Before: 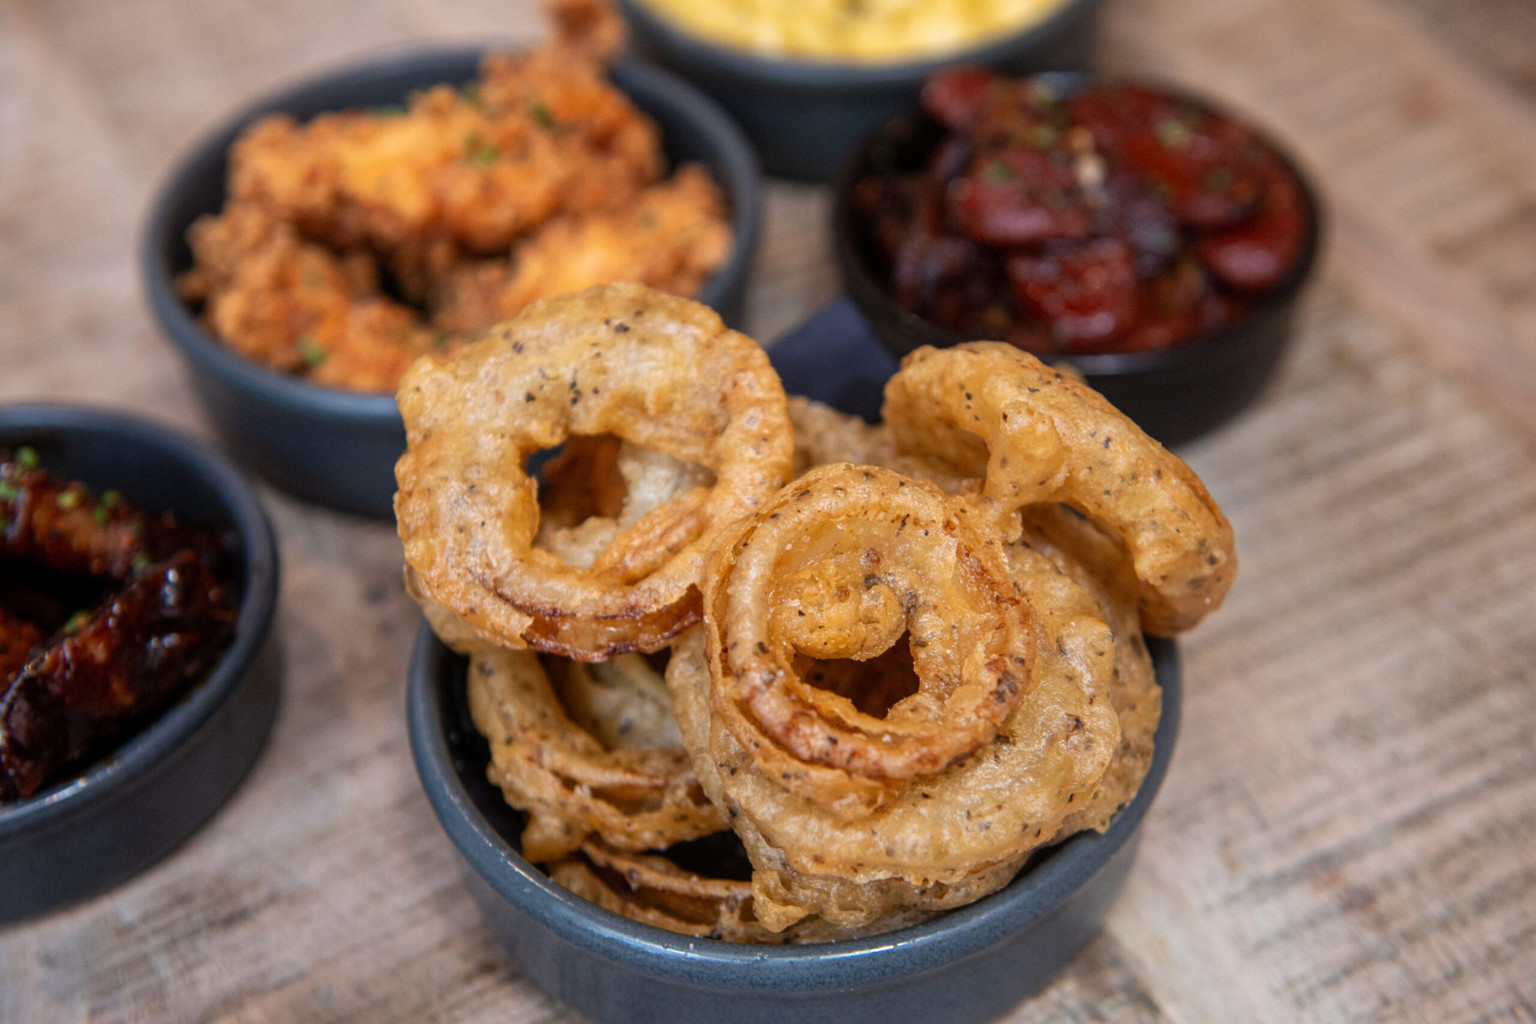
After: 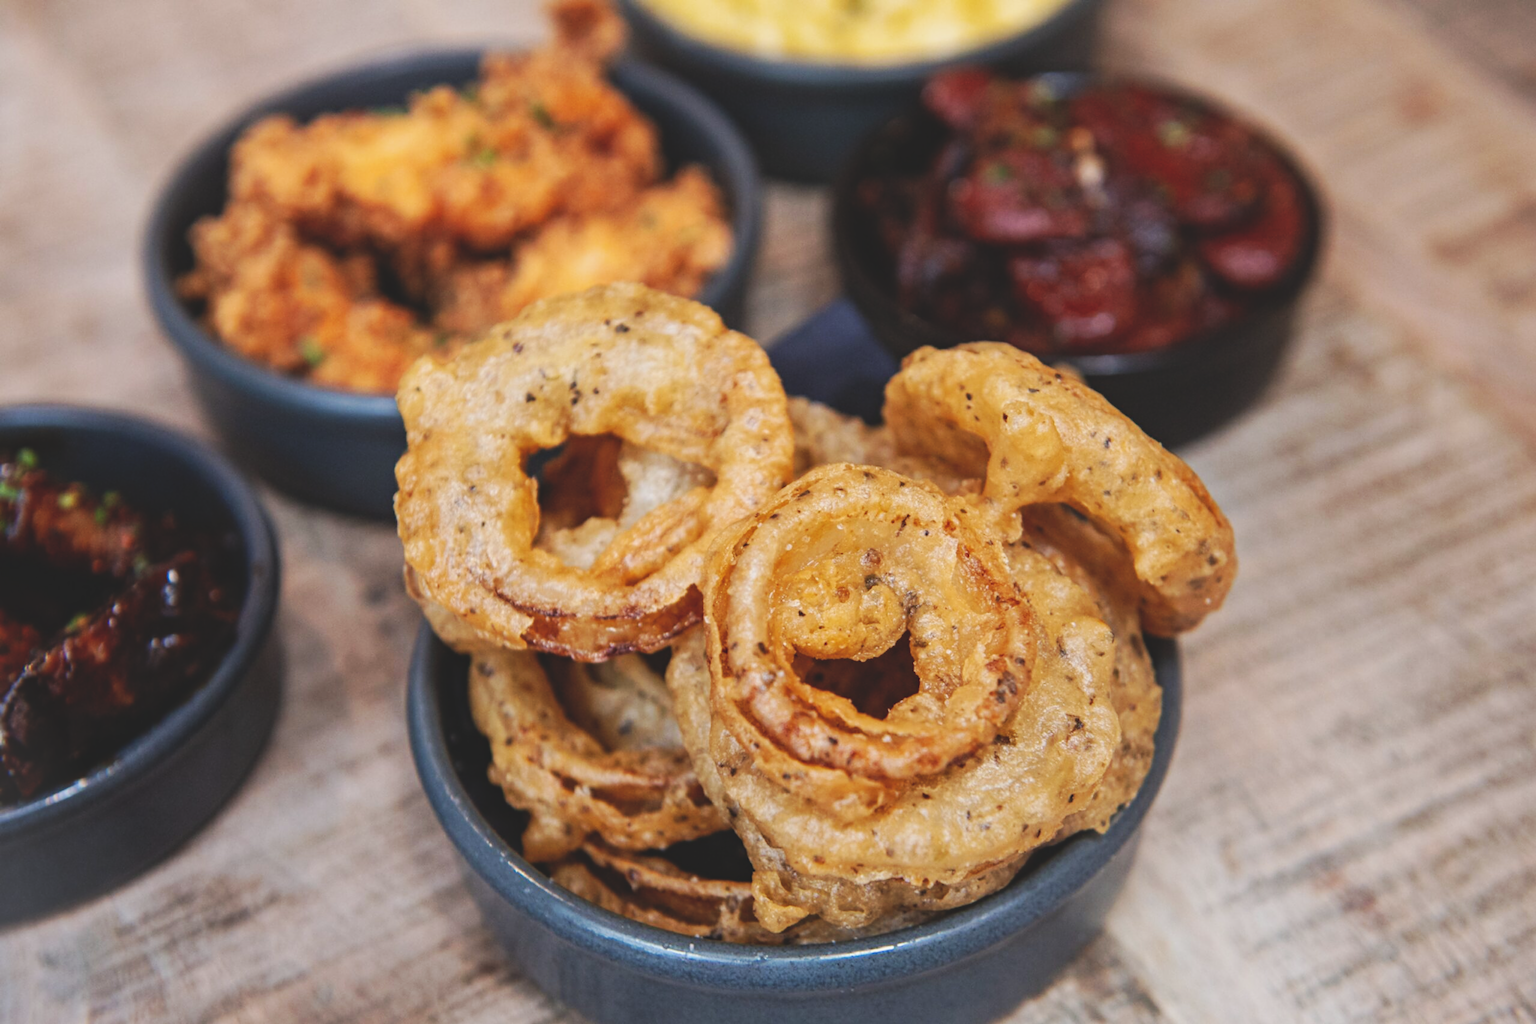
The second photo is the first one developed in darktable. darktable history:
vignetting: fall-off start 100.54%, brightness 0.048, saturation 0, width/height ratio 1.305
exposure: black level correction -0.035, exposure -0.498 EV, compensate exposure bias true, compensate highlight preservation false
contrast equalizer: y [[0.5, 0.504, 0.515, 0.527, 0.535, 0.534], [0.5 ×6], [0.491, 0.387, 0.179, 0.068, 0.068, 0.068], [0 ×5, 0.023], [0 ×6]]
base curve: curves: ch0 [(0, 0) (0.032, 0.025) (0.121, 0.166) (0.206, 0.329) (0.605, 0.79) (1, 1)], preserve colors none
